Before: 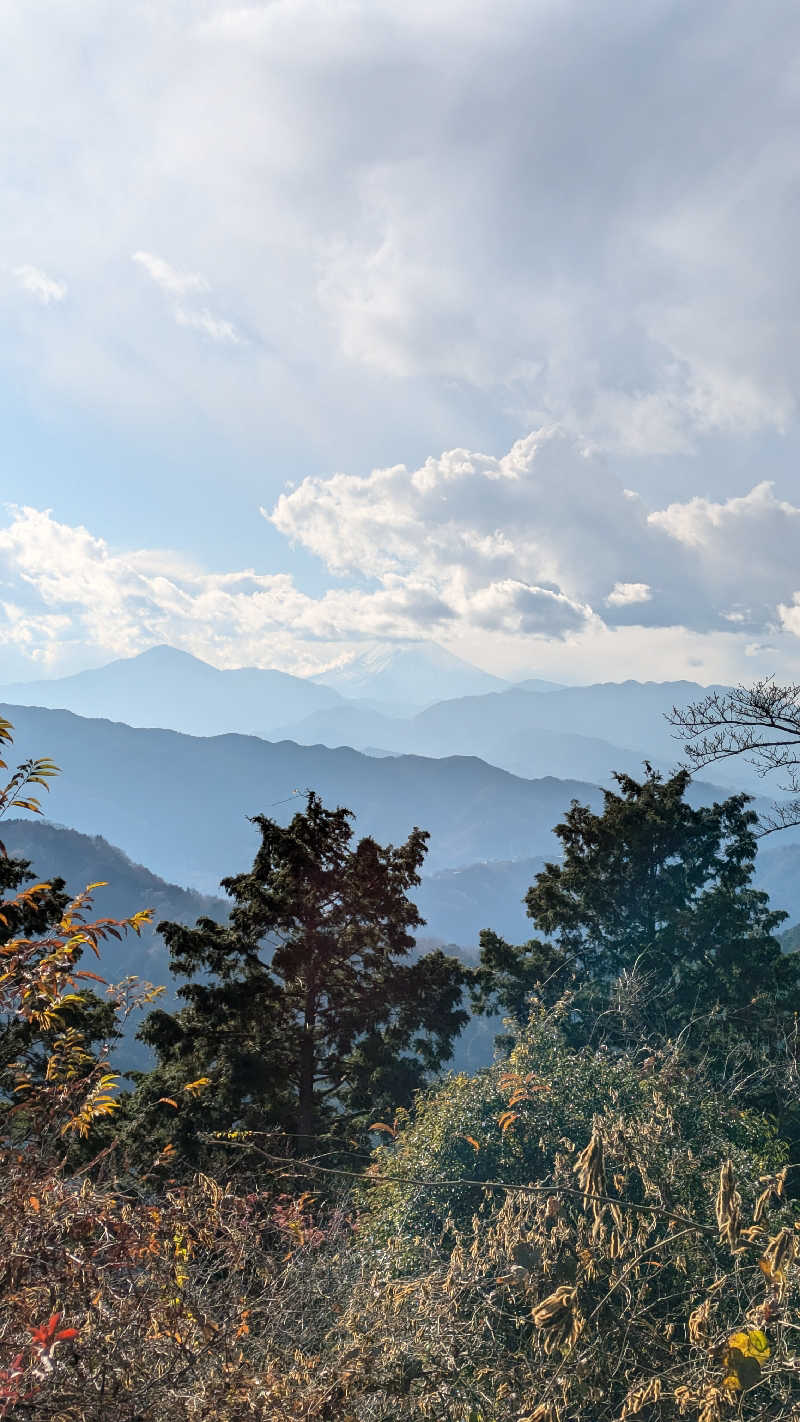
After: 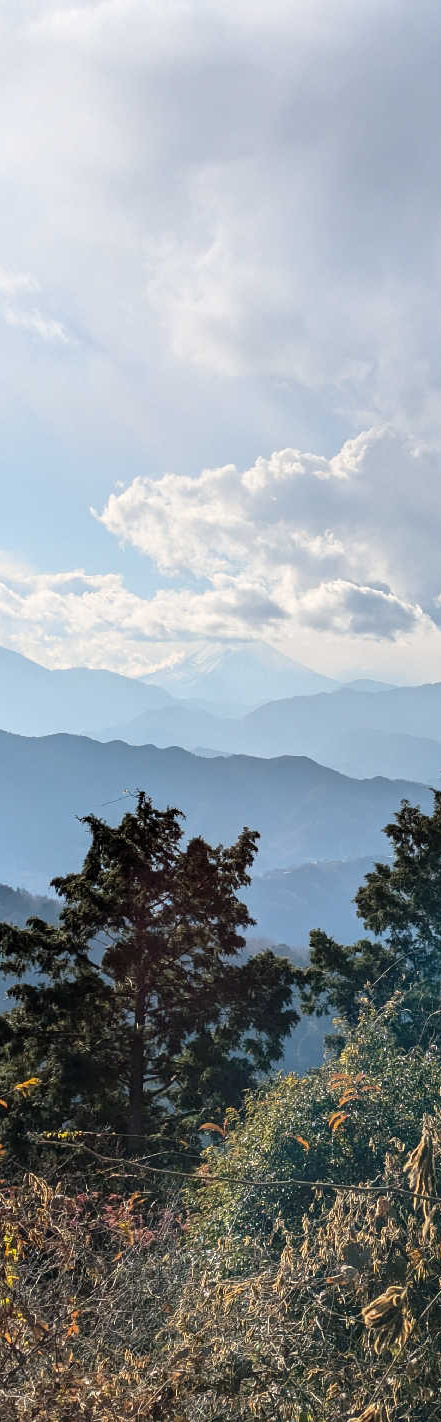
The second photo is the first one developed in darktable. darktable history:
crop: left 21.308%, right 22.5%
